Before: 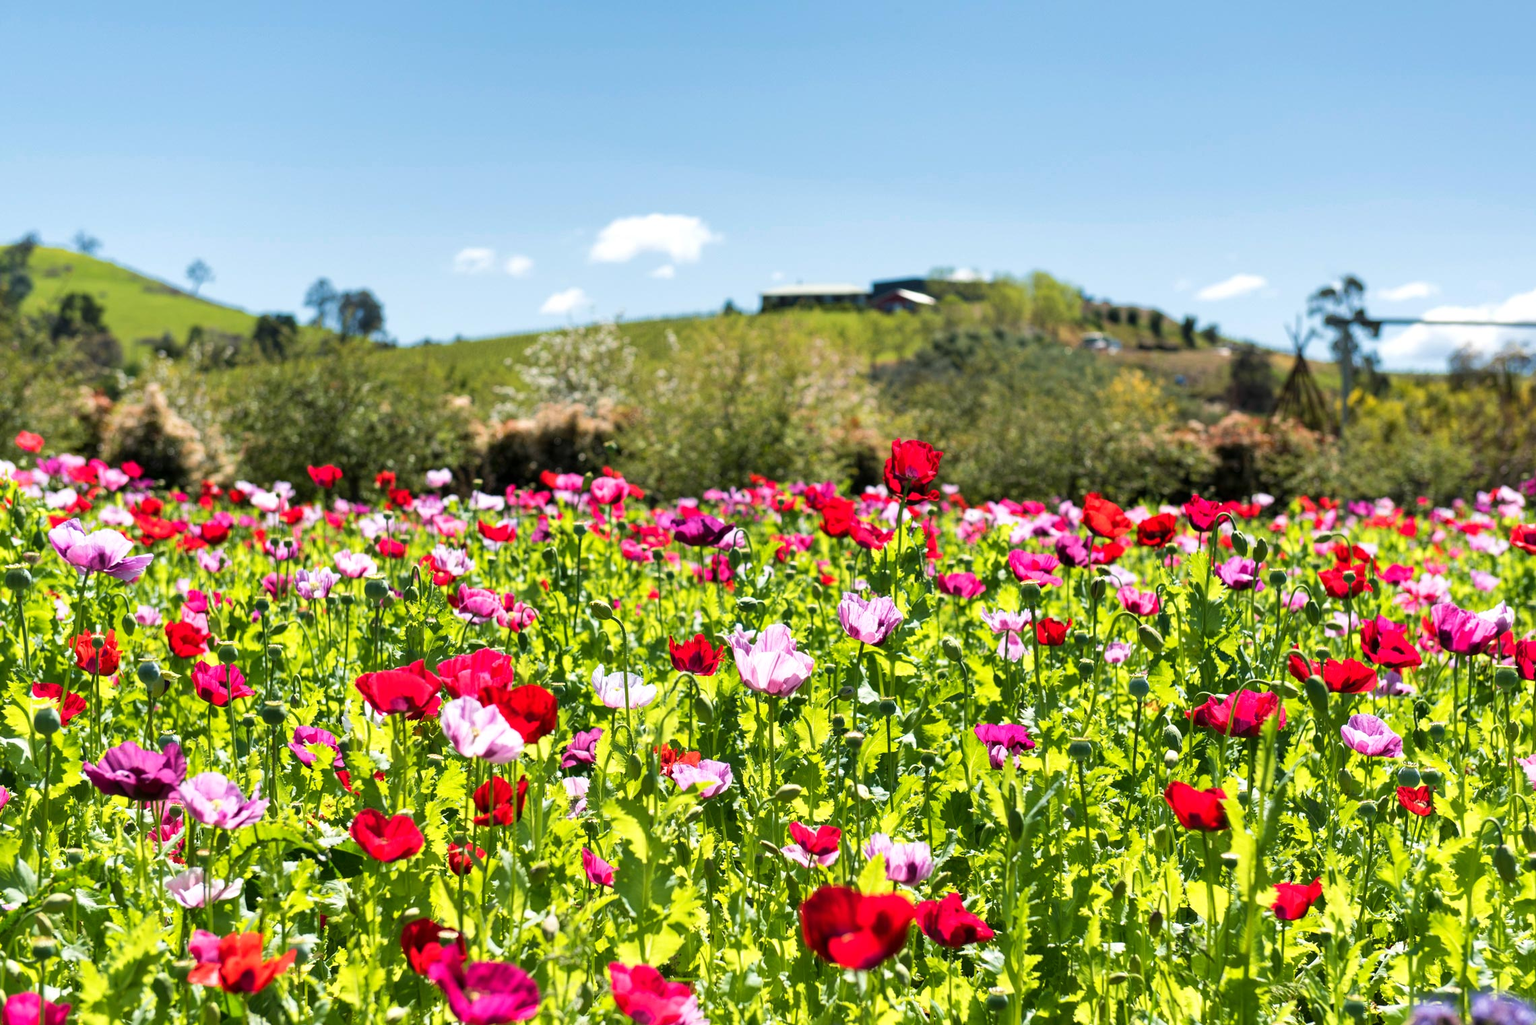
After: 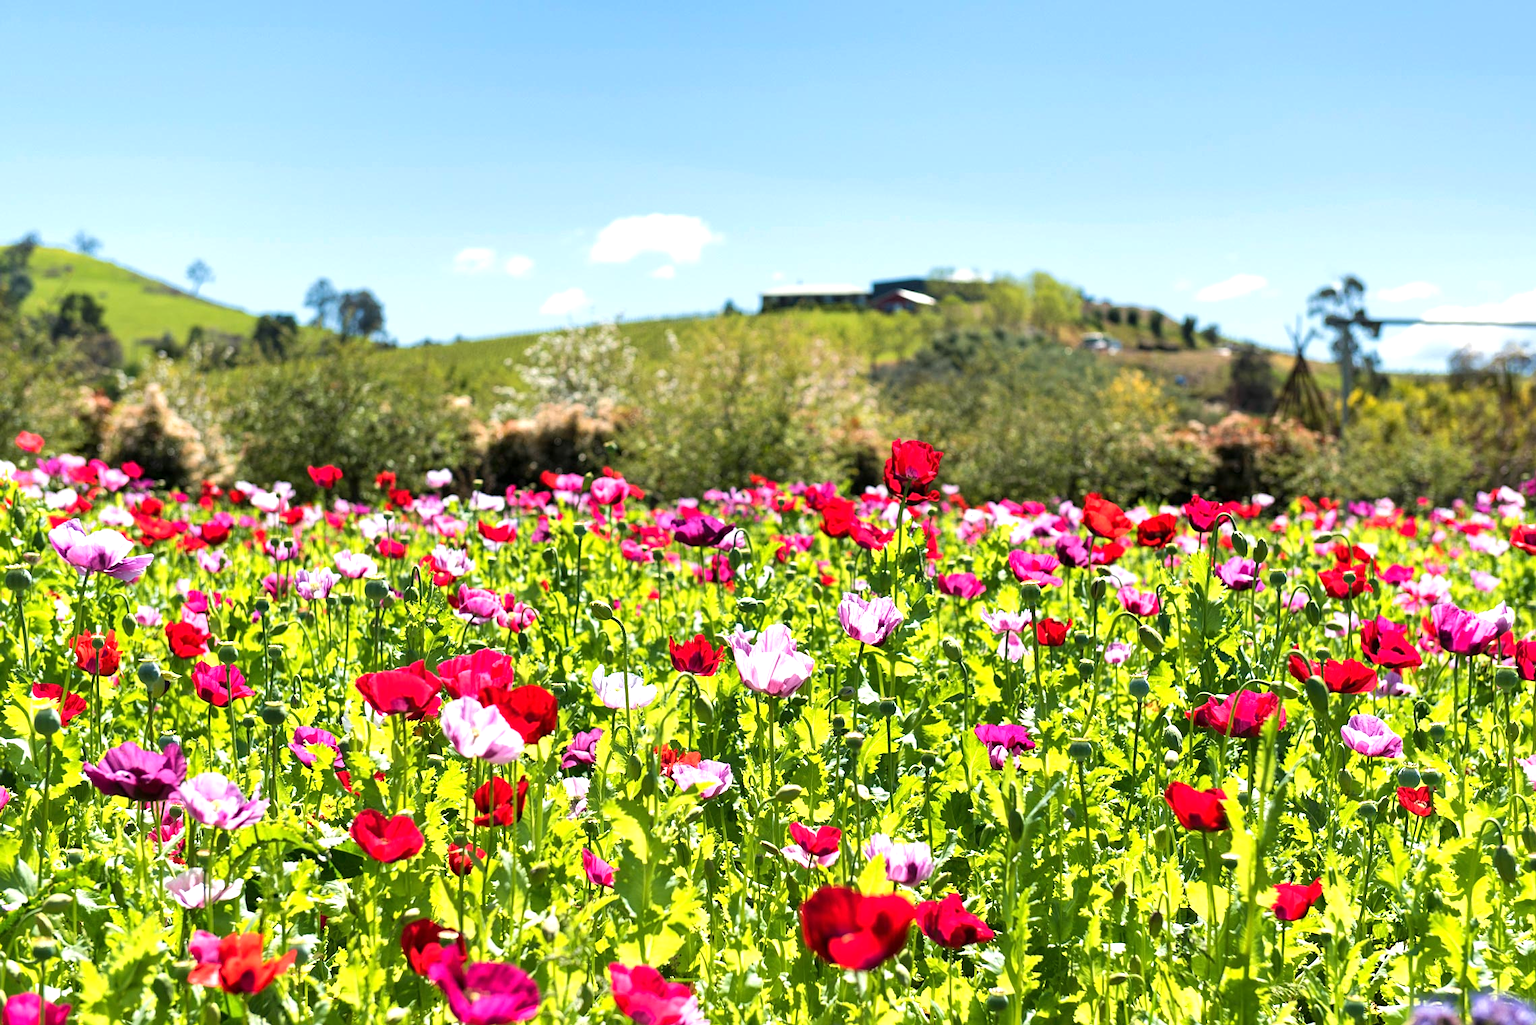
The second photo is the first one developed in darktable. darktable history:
sharpen: amount 0.202
exposure: exposure 0.371 EV, compensate highlight preservation false
